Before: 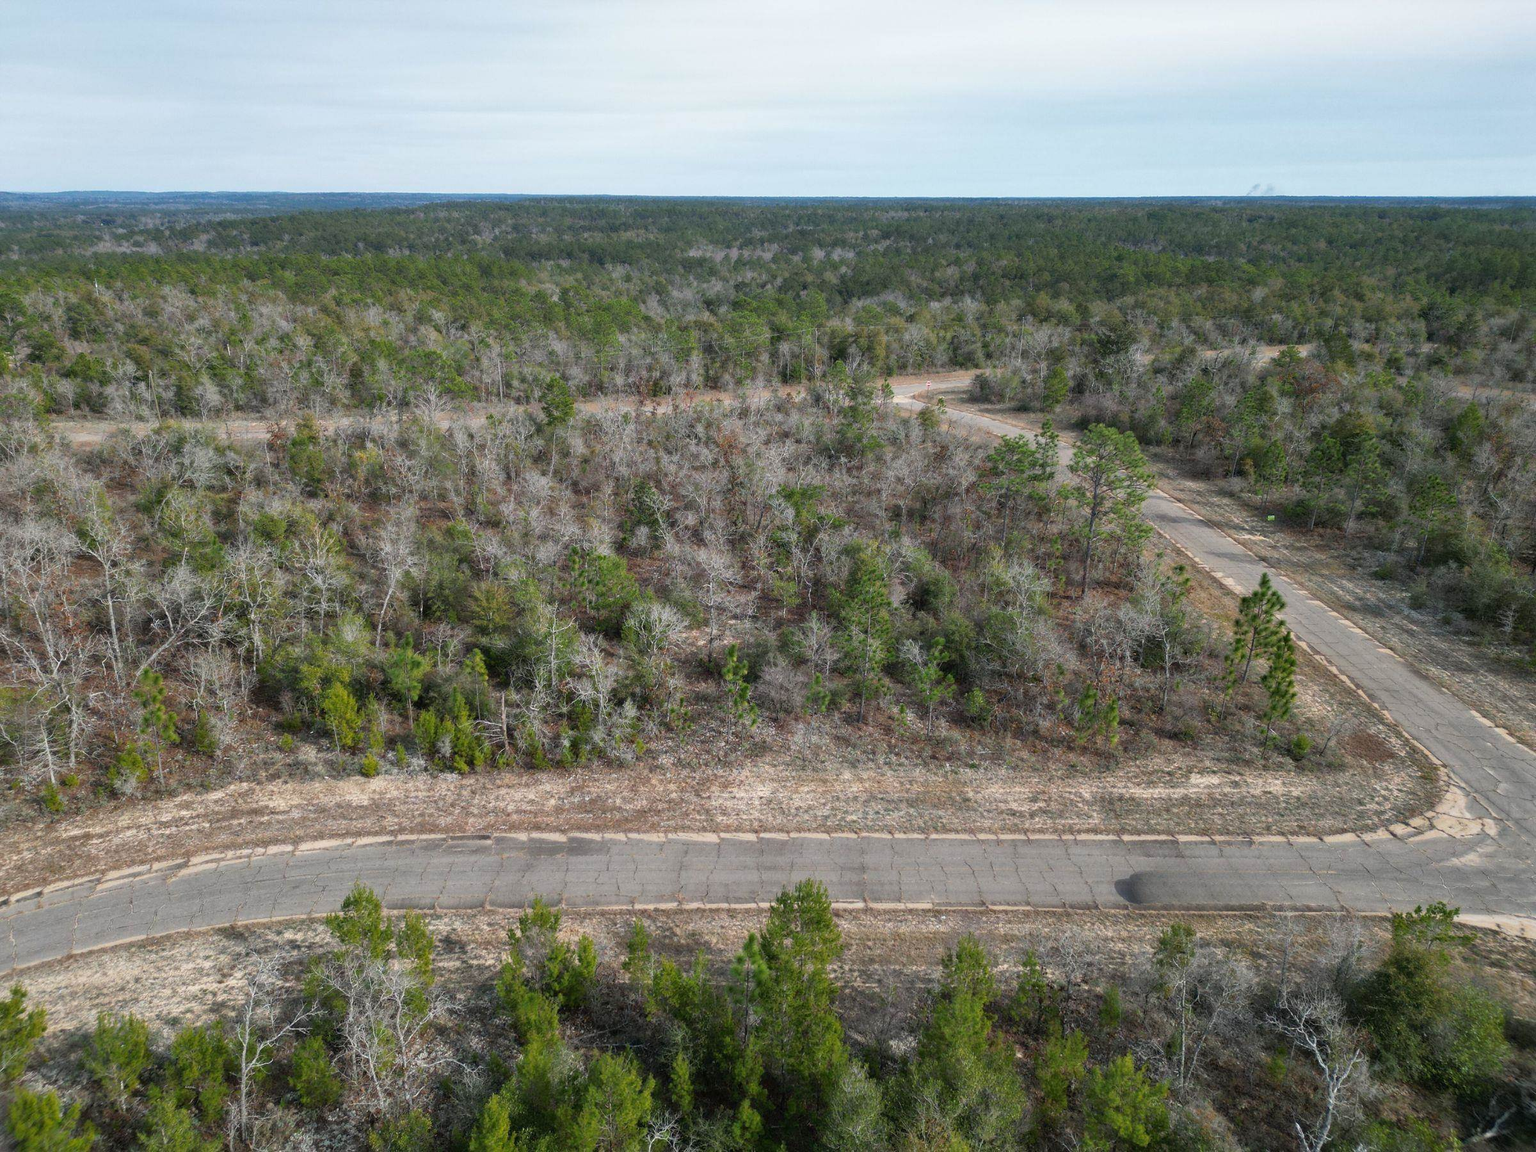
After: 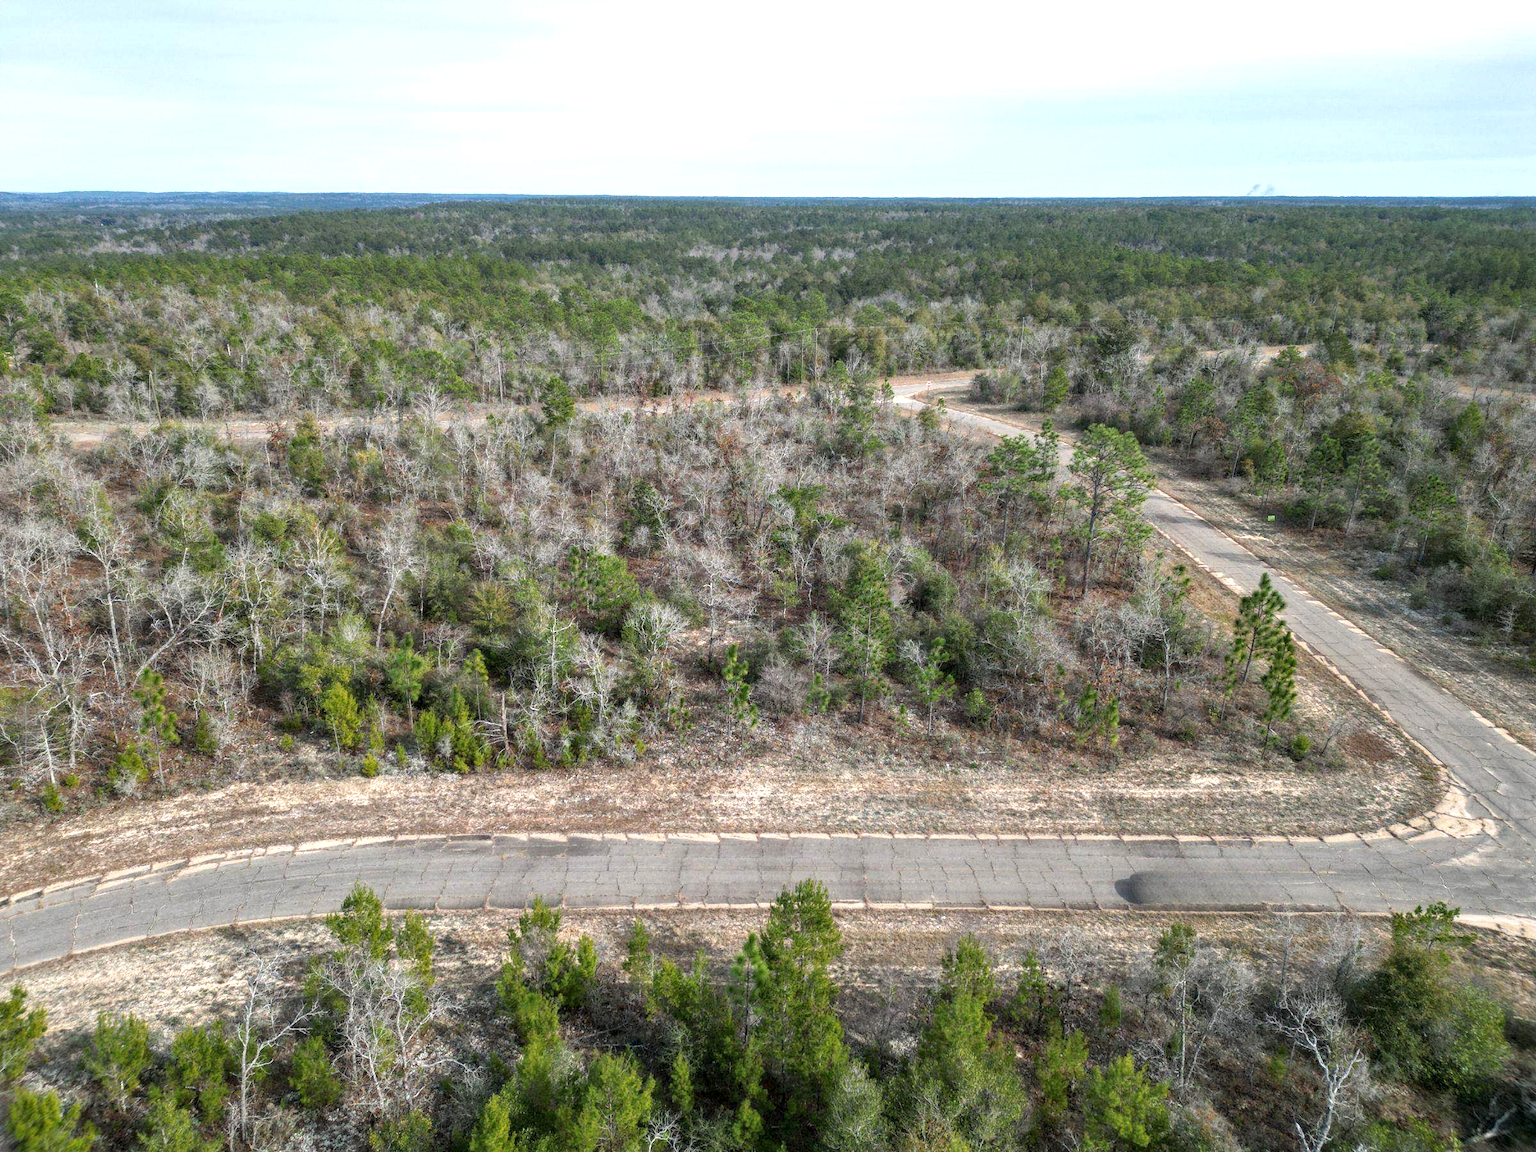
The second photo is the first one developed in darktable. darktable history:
exposure: black level correction 0, exposure 0.498 EV, compensate exposure bias true, compensate highlight preservation false
tone equalizer: edges refinement/feathering 500, mask exposure compensation -1.57 EV, preserve details no
local contrast: on, module defaults
